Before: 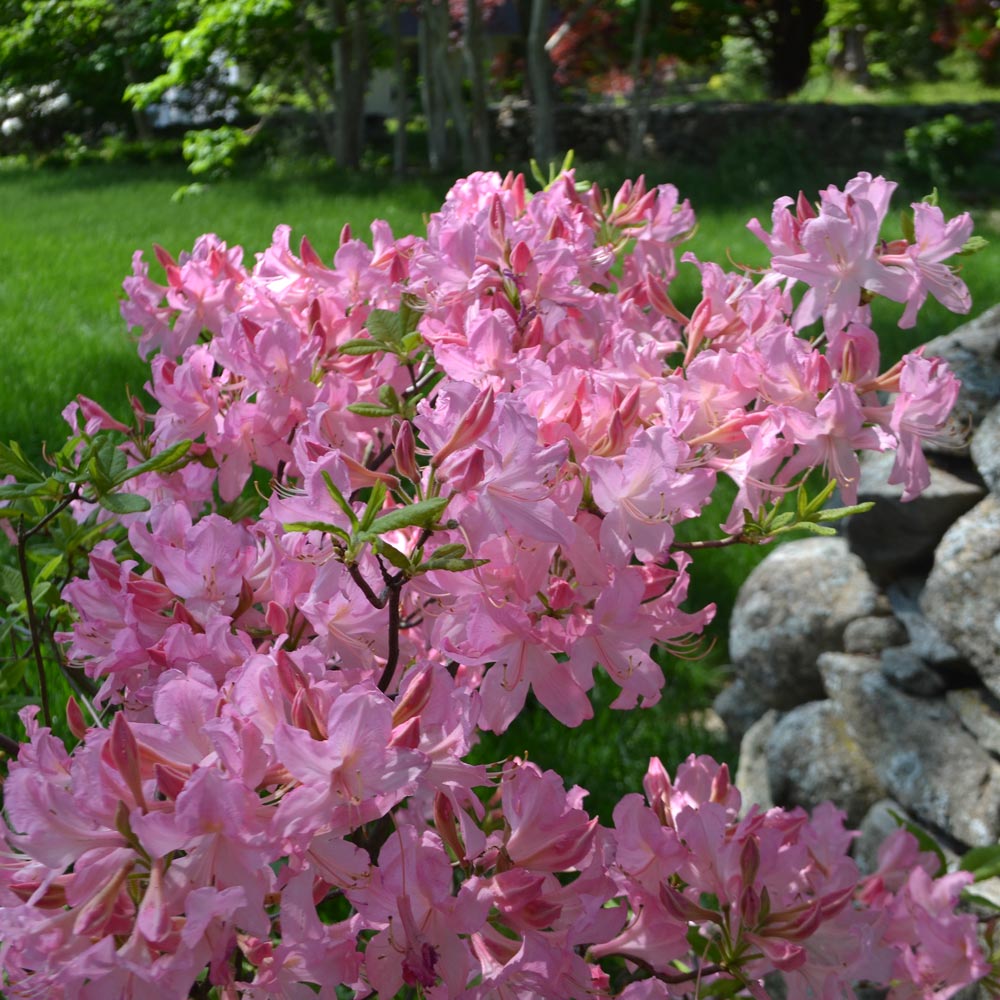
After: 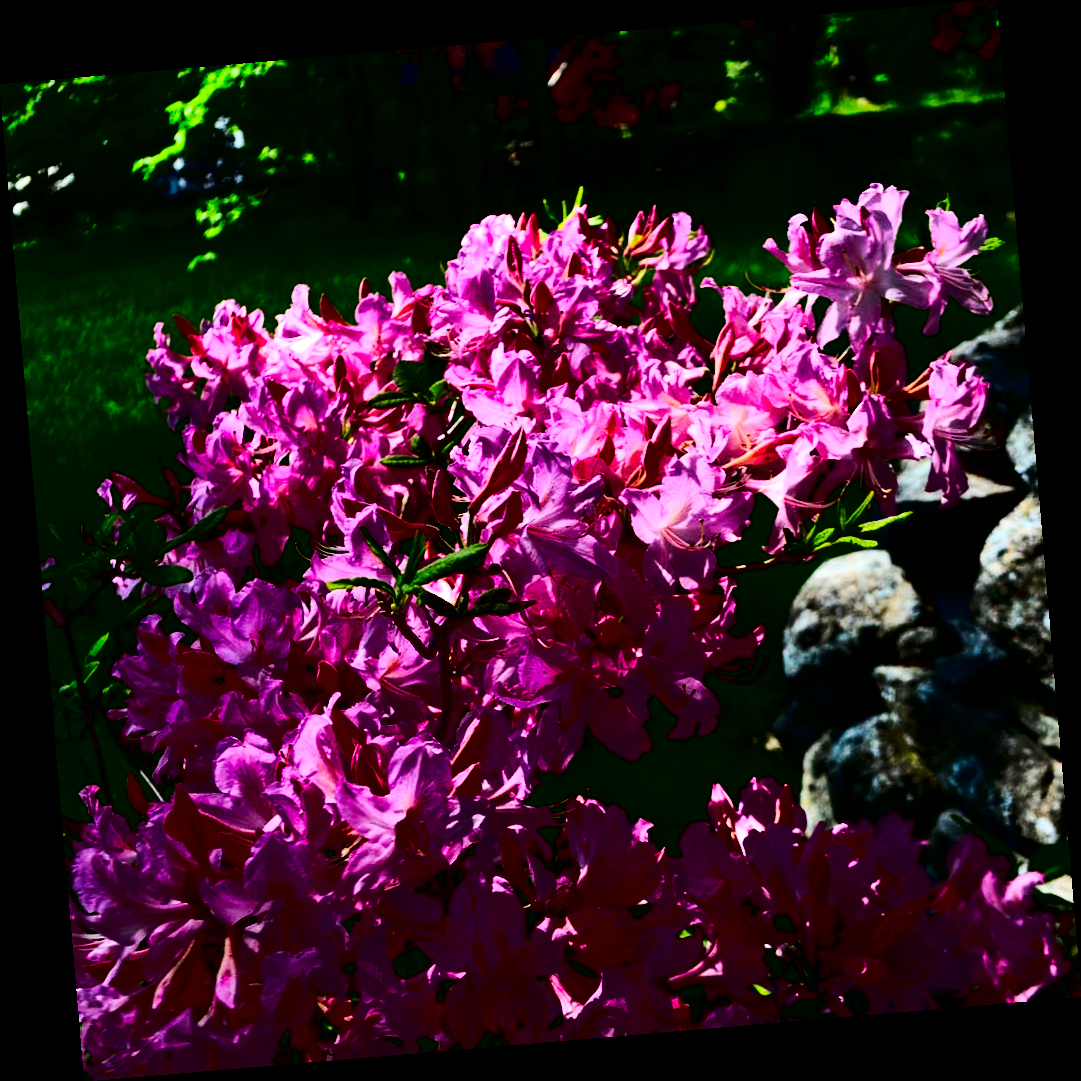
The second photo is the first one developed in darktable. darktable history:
tone curve: curves: ch0 [(0, 0) (0.003, 0.003) (0.011, 0.011) (0.025, 0.022) (0.044, 0.039) (0.069, 0.055) (0.1, 0.074) (0.136, 0.101) (0.177, 0.134) (0.224, 0.171) (0.277, 0.216) (0.335, 0.277) (0.399, 0.345) (0.468, 0.427) (0.543, 0.526) (0.623, 0.636) (0.709, 0.731) (0.801, 0.822) (0.898, 0.917) (1, 1)], preserve colors none
rotate and perspective: rotation -4.86°, automatic cropping off
contrast brightness saturation: contrast 0.77, brightness -1, saturation 1
